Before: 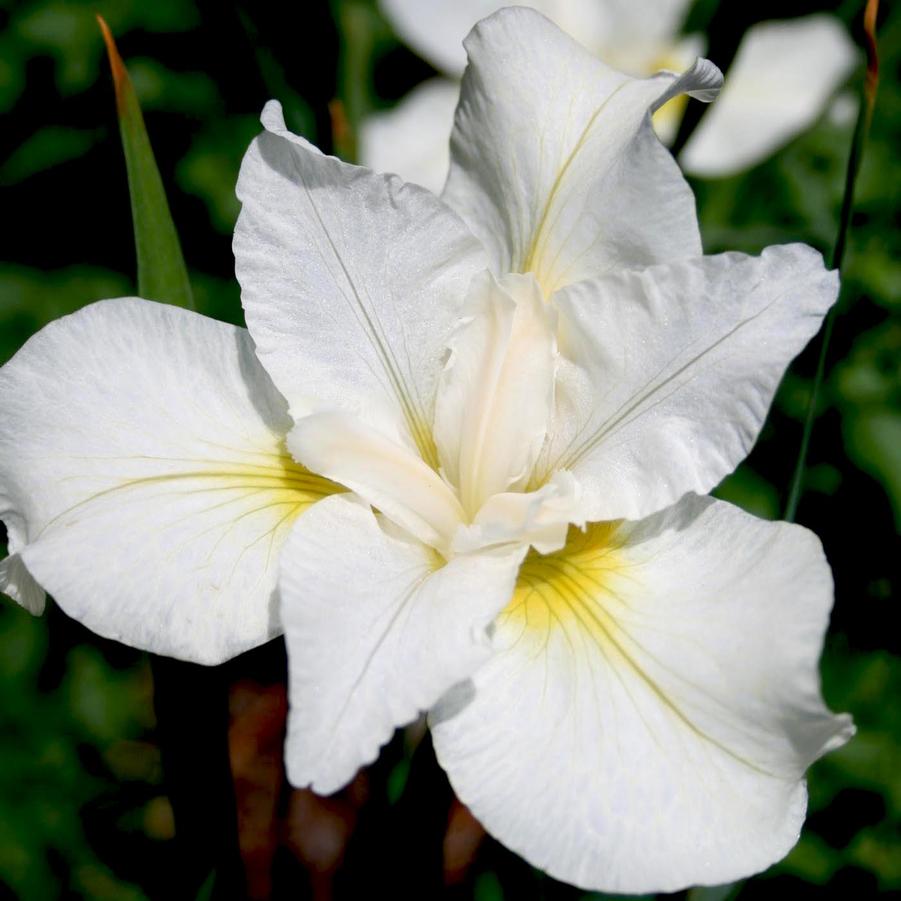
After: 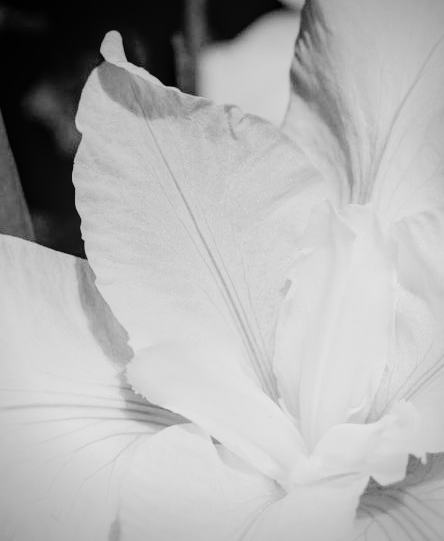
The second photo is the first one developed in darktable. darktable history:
exposure: black level correction 0.001, exposure 0.3 EV, compensate highlight preservation false
monochrome: a 26.22, b 42.67, size 0.8
filmic rgb: black relative exposure -5 EV, white relative exposure 3.5 EV, hardness 3.19, contrast 1.2, highlights saturation mix -50%
tone curve: curves: ch0 [(0, 0) (0.091, 0.077) (0.389, 0.458) (0.745, 0.82) (0.856, 0.899) (0.92, 0.938) (1, 0.973)]; ch1 [(0, 0) (0.437, 0.404) (0.5, 0.5) (0.529, 0.55) (0.58, 0.6) (0.616, 0.649) (1, 1)]; ch2 [(0, 0) (0.442, 0.415) (0.5, 0.5) (0.535, 0.557) (0.585, 0.62) (1, 1)], color space Lab, independent channels, preserve colors none
local contrast: on, module defaults
crop: left 17.835%, top 7.675%, right 32.881%, bottom 32.213%
tone equalizer: on, module defaults
vignetting: saturation 0, unbound false
